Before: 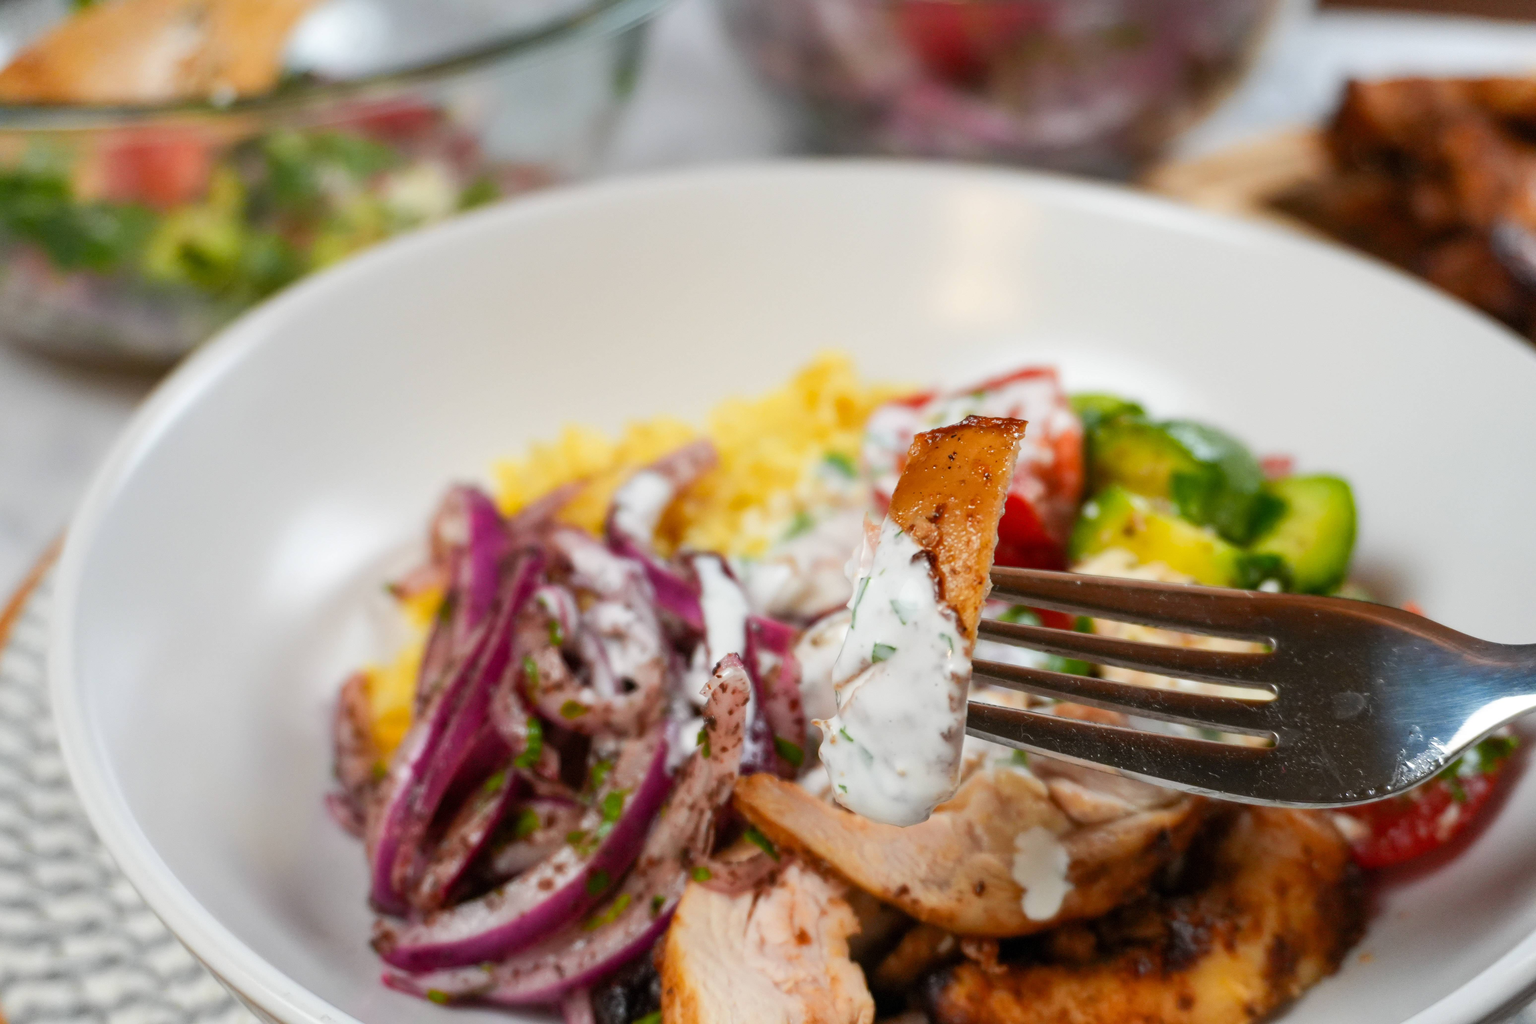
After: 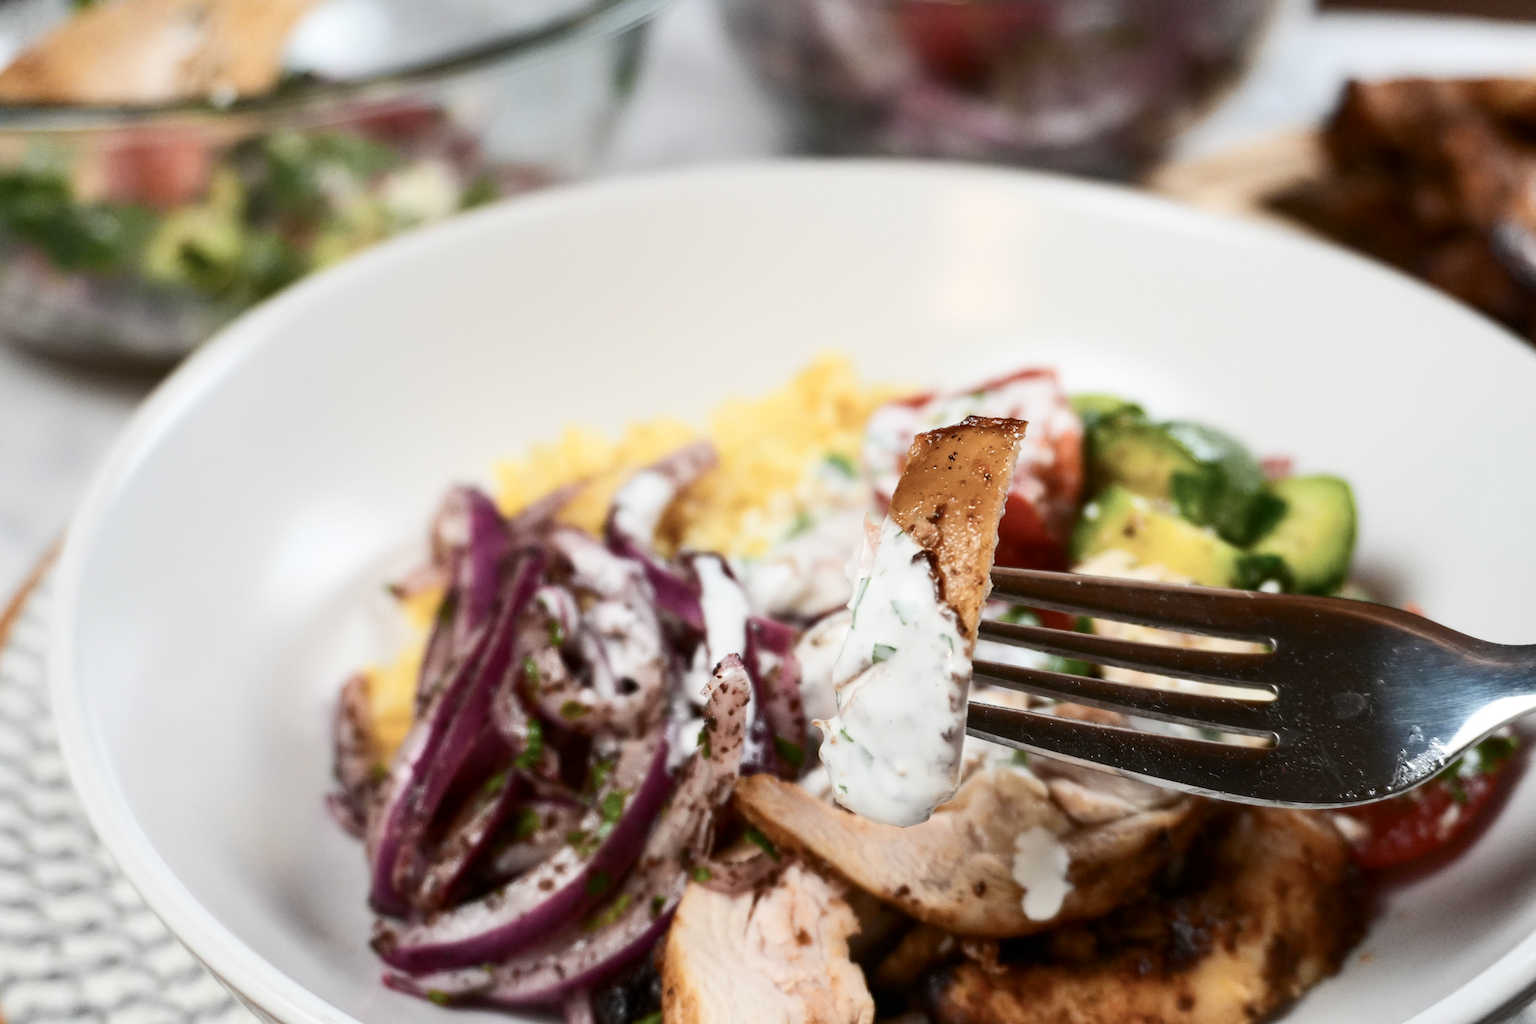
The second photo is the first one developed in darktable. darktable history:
contrast brightness saturation: contrast 0.255, saturation -0.305
